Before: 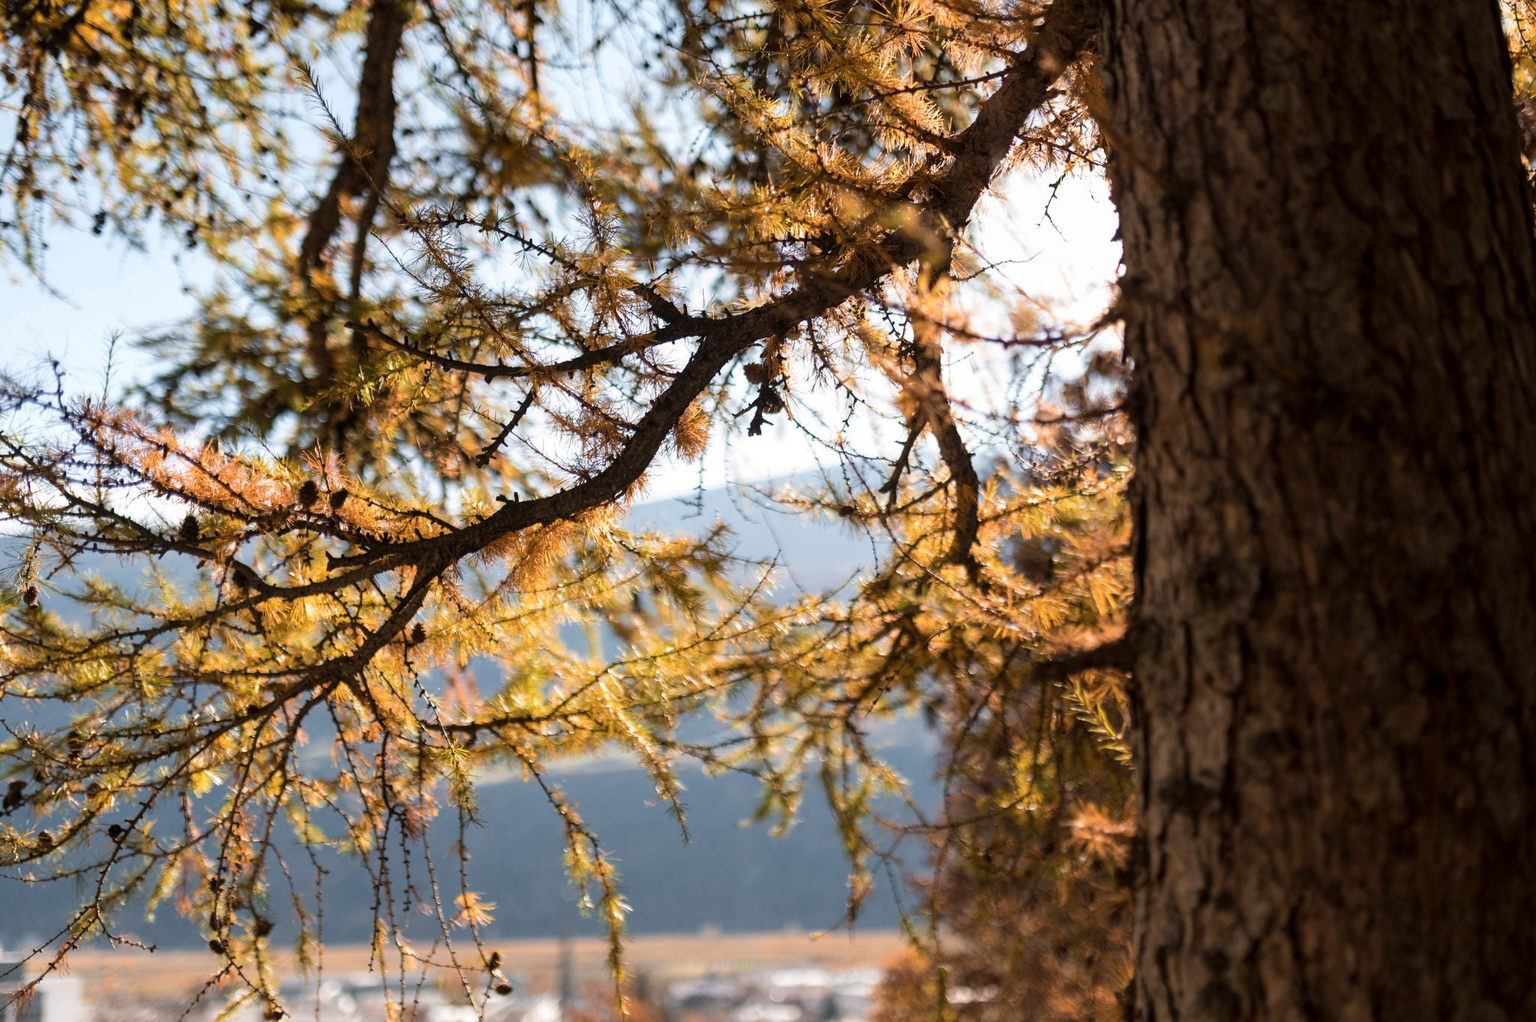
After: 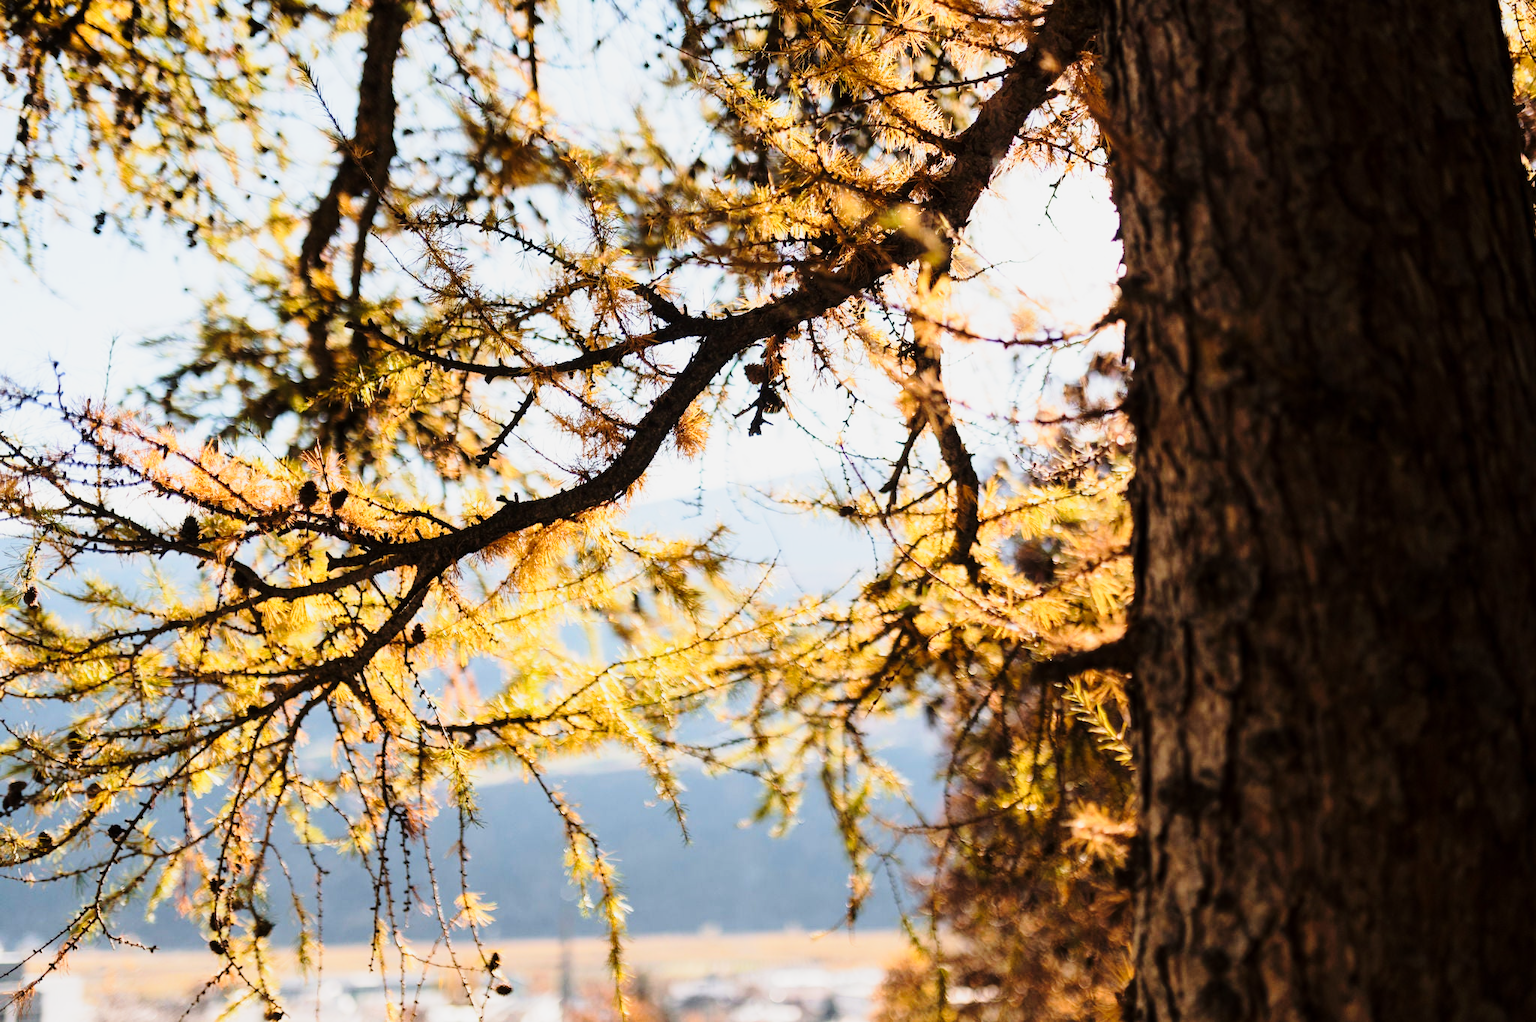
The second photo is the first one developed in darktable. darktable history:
base curve: curves: ch0 [(0, 0) (0.028, 0.03) (0.121, 0.232) (0.46, 0.748) (0.859, 0.968) (1, 1)], preserve colors none
tone curve: curves: ch0 [(0, 0) (0.087, 0.054) (0.281, 0.245) (0.506, 0.526) (0.8, 0.824) (0.994, 0.955)]; ch1 [(0, 0) (0.27, 0.195) (0.406, 0.435) (0.452, 0.474) (0.495, 0.5) (0.514, 0.508) (0.537, 0.556) (0.654, 0.689) (1, 1)]; ch2 [(0, 0) (0.269, 0.299) (0.459, 0.441) (0.498, 0.499) (0.523, 0.52) (0.551, 0.549) (0.633, 0.625) (0.659, 0.681) (0.718, 0.764) (1, 1)], color space Lab, linked channels, preserve colors none
